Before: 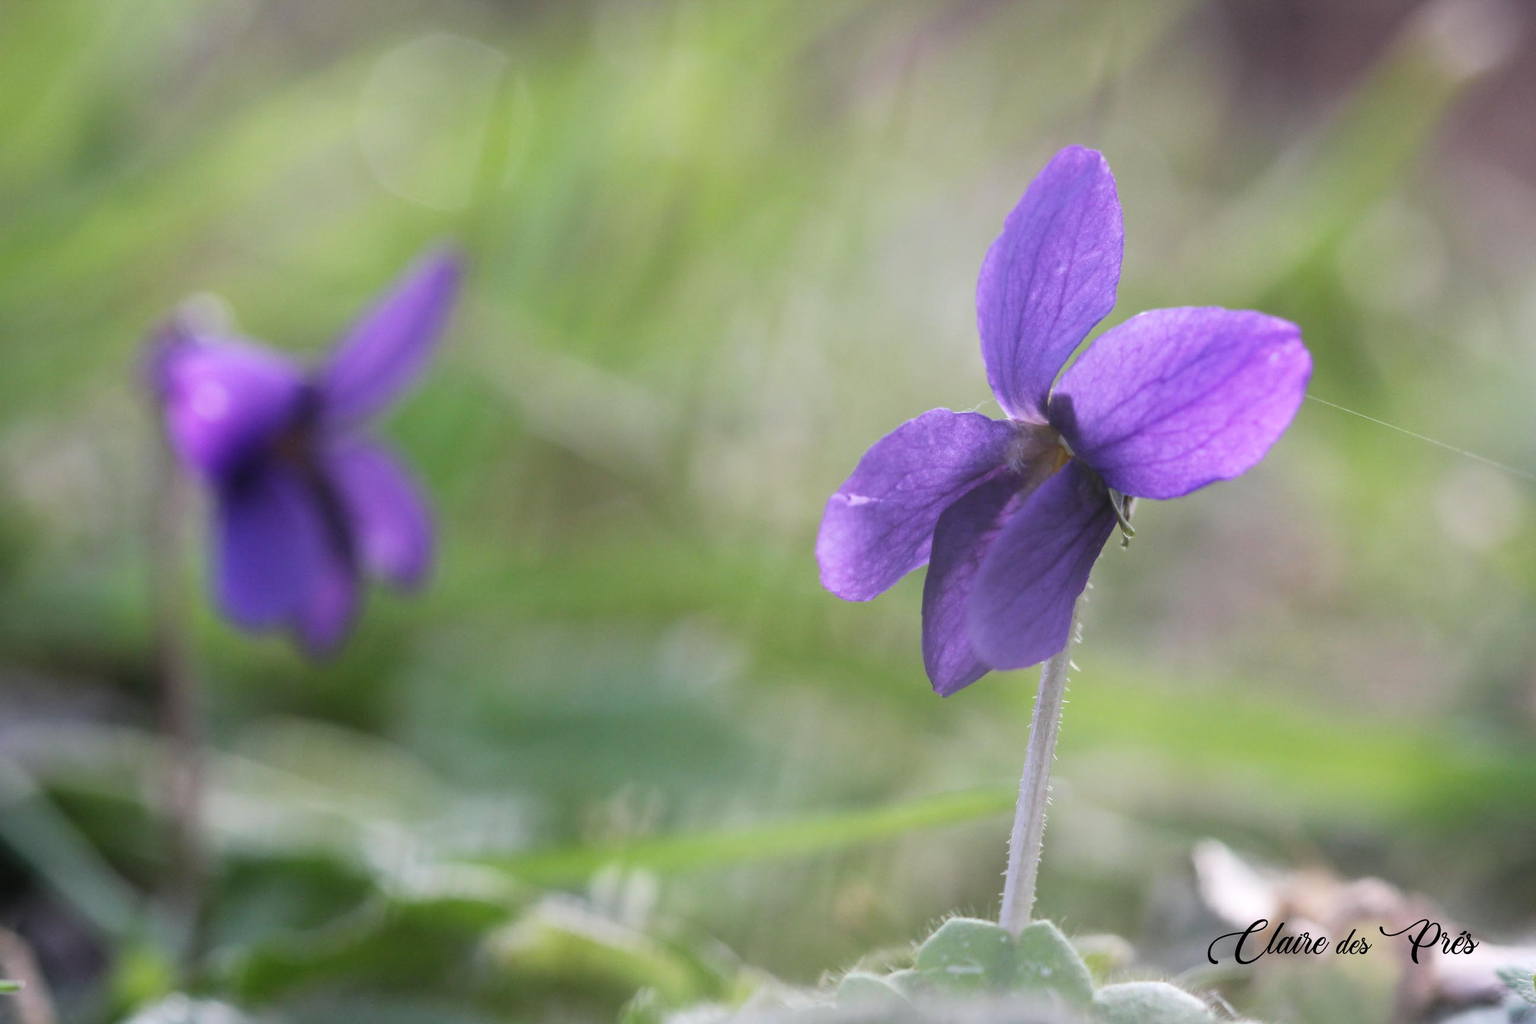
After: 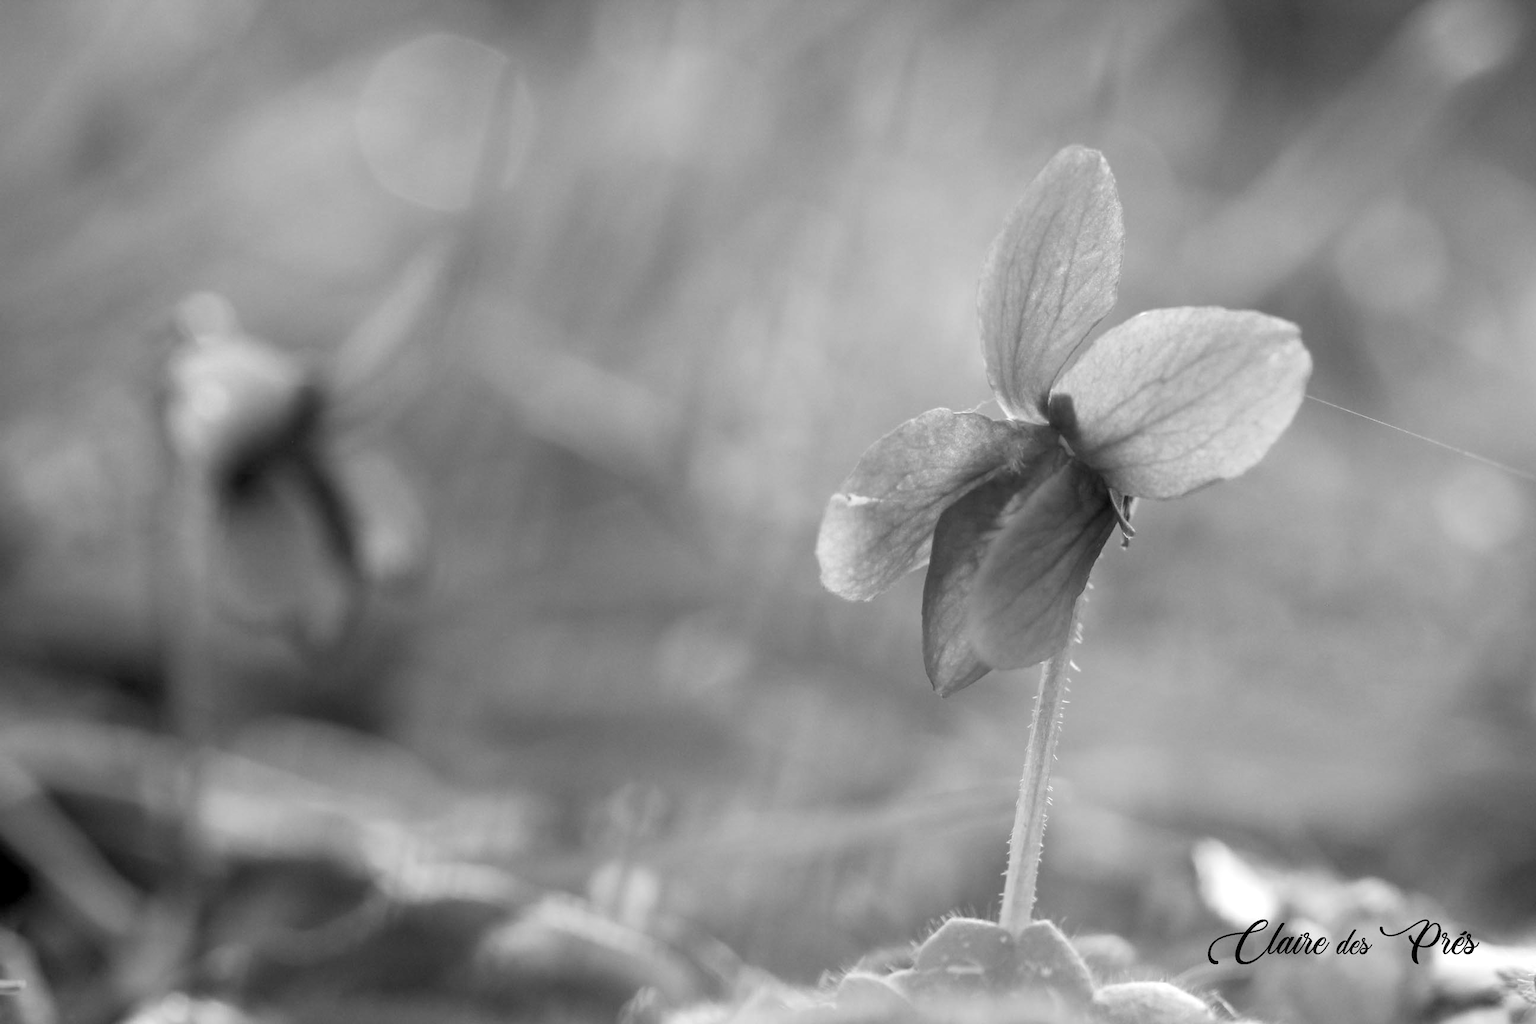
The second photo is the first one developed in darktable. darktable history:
color calibration: output gray [0.22, 0.42, 0.37, 0], x 0.37, y 0.382, temperature 4302.83 K, saturation algorithm version 1 (2020)
color balance rgb: highlights gain › luminance 14.534%, global offset › luminance -1.03%, perceptual saturation grading › global saturation 34.785%, perceptual saturation grading › highlights -29.919%, perceptual saturation grading › shadows 35.479%, global vibrance 50.037%
